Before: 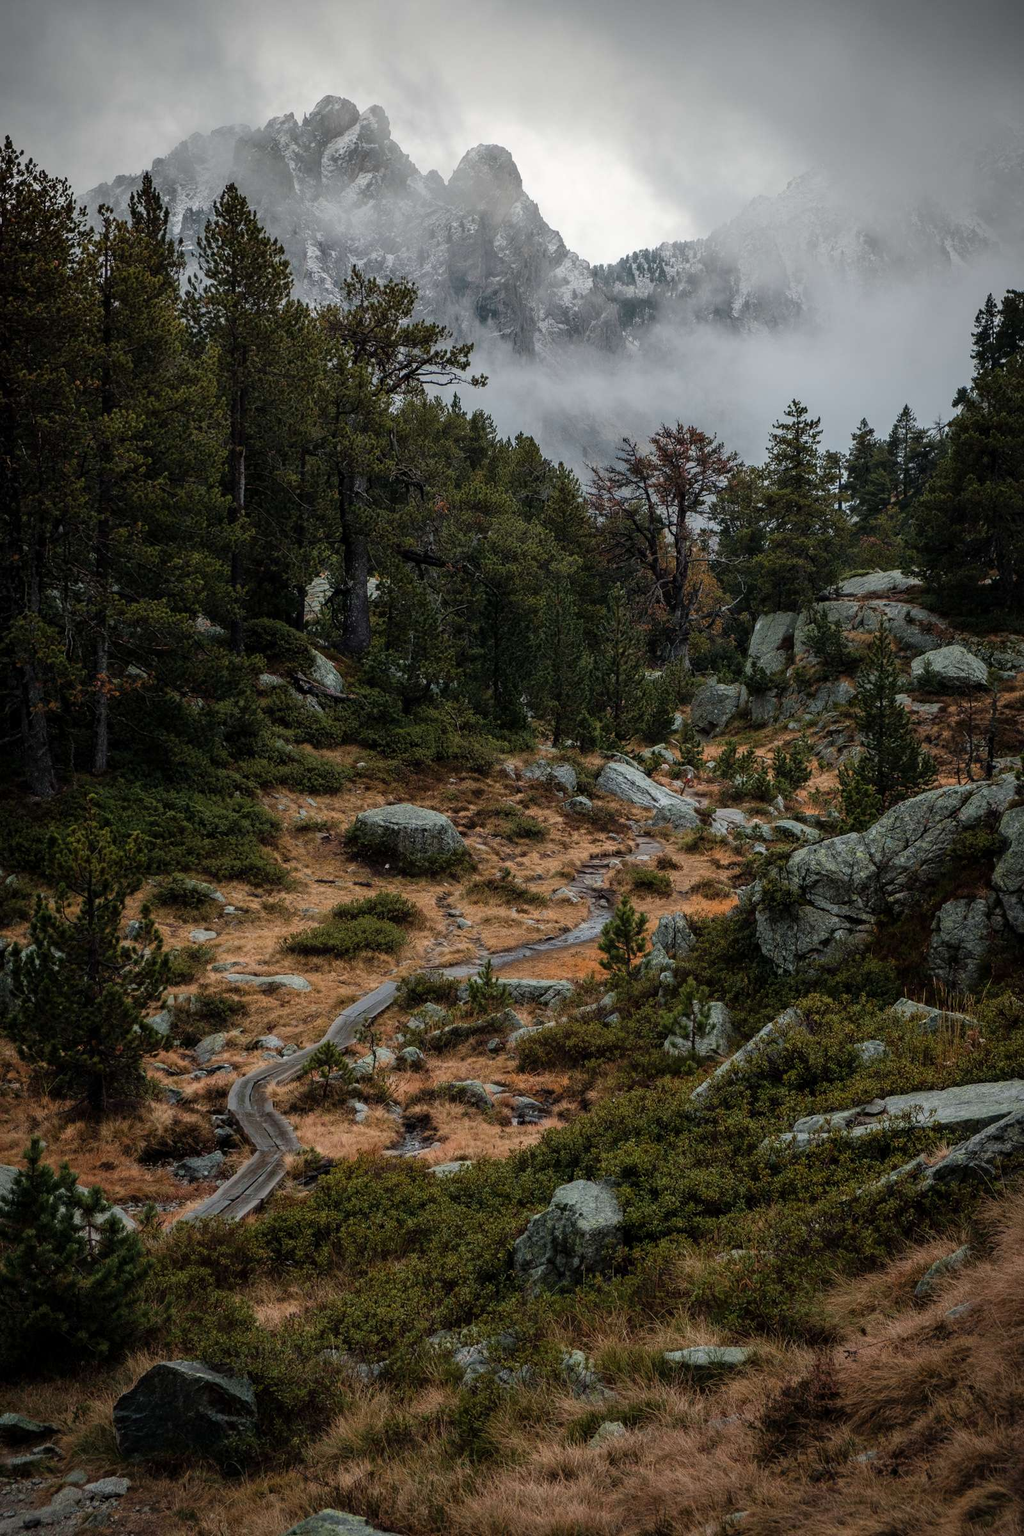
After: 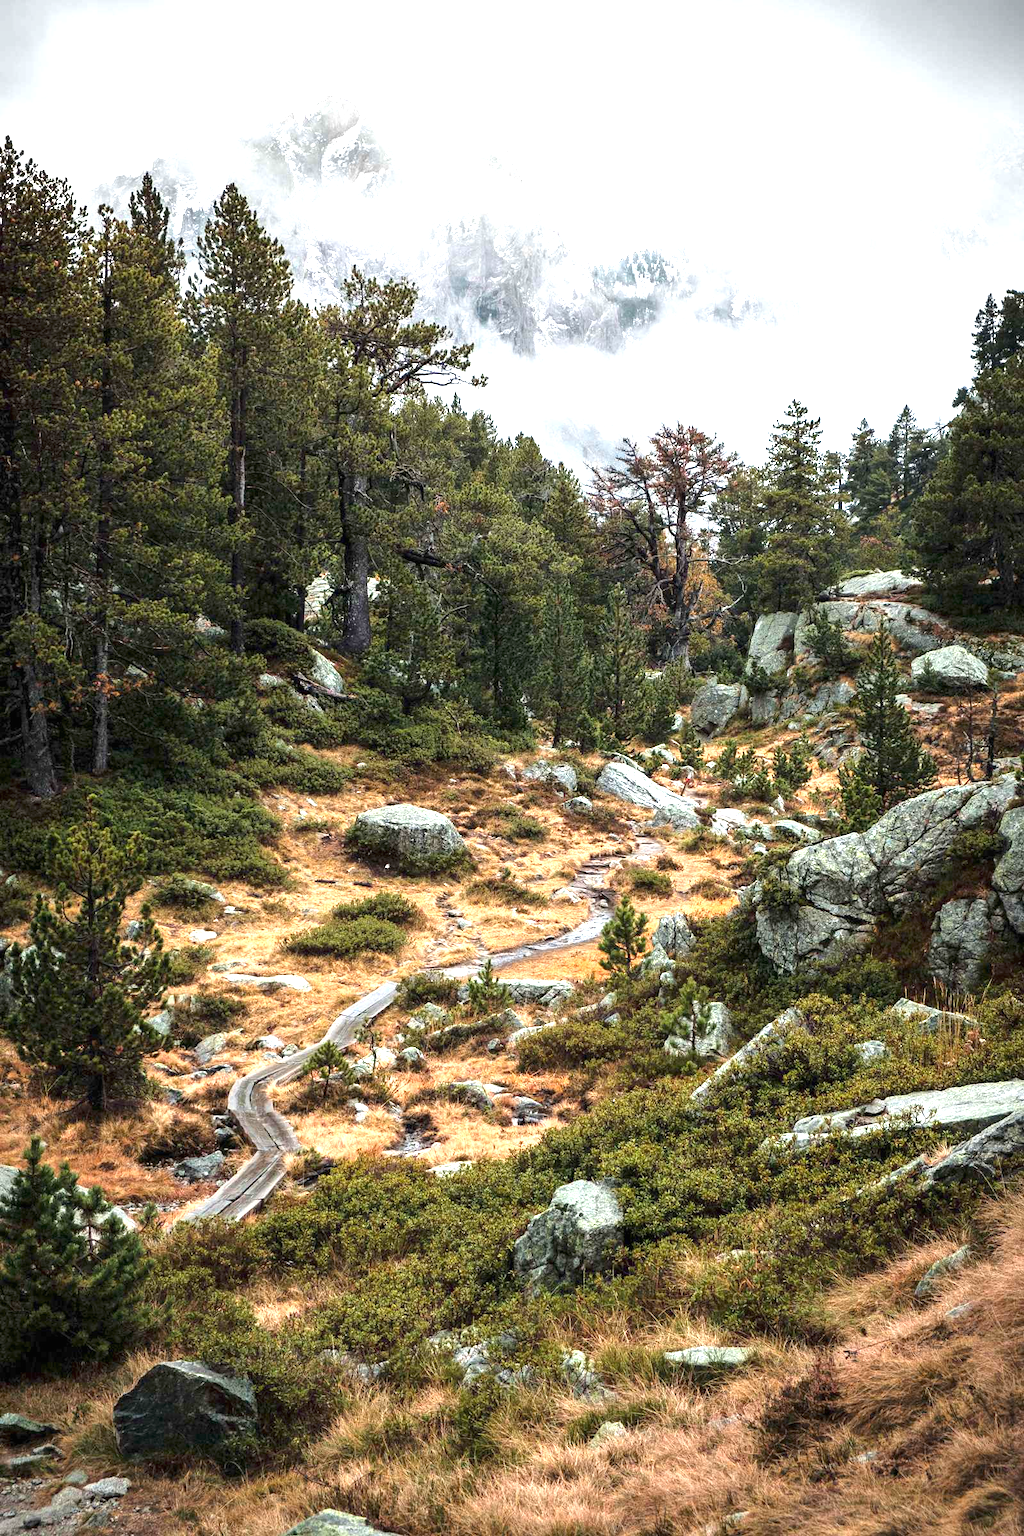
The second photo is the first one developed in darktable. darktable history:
exposure: black level correction 0, exposure 2.111 EV, compensate highlight preservation false
